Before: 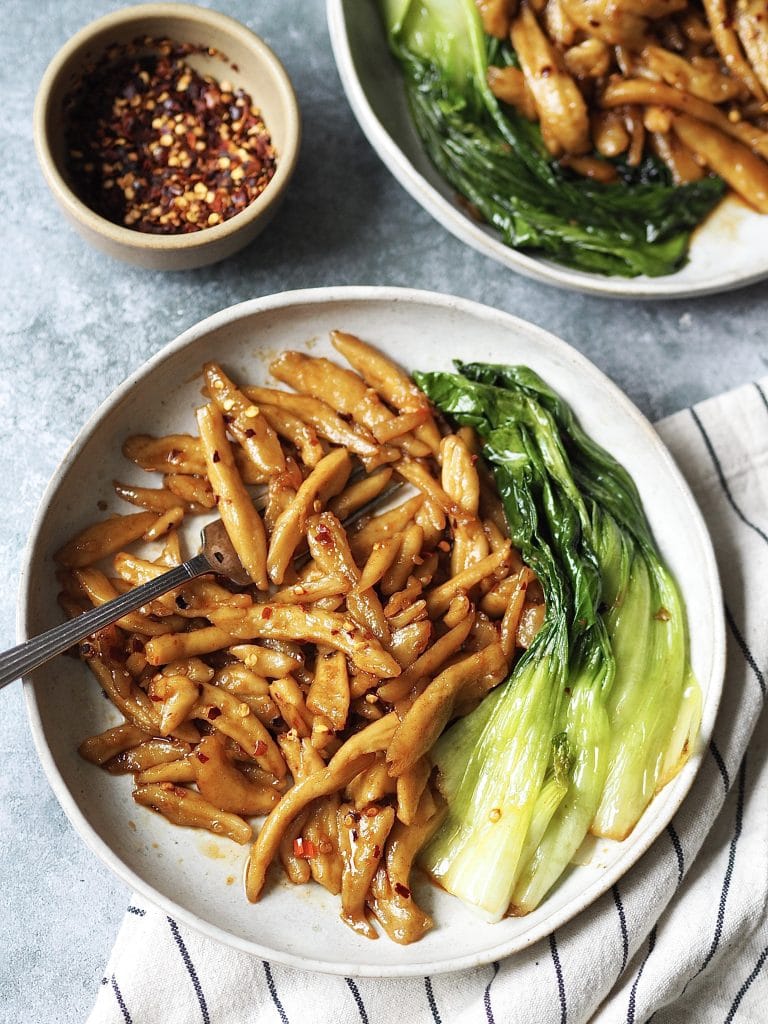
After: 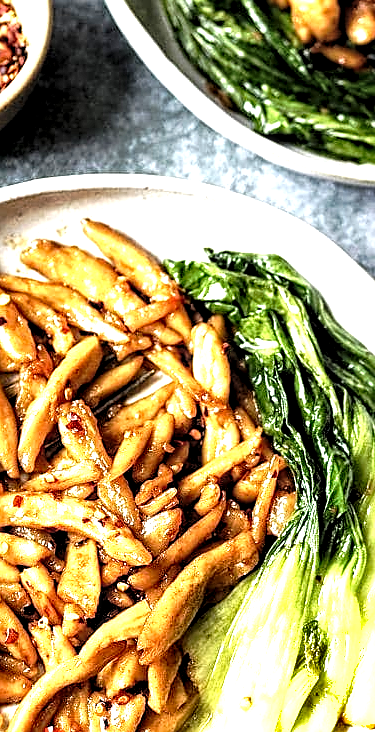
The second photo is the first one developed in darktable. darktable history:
sharpen: on, module defaults
shadows and highlights: radius 46.68, white point adjustment 6.73, compress 79.99%, soften with gaussian
crop: left 32.46%, top 10.953%, right 18.699%, bottom 17.499%
local contrast: highlights 64%, shadows 54%, detail 169%, midtone range 0.512
tone curve: curves: ch0 [(0, 0) (0.003, 0.047) (0.011, 0.047) (0.025, 0.047) (0.044, 0.049) (0.069, 0.051) (0.1, 0.062) (0.136, 0.086) (0.177, 0.125) (0.224, 0.178) (0.277, 0.246) (0.335, 0.324) (0.399, 0.407) (0.468, 0.48) (0.543, 0.57) (0.623, 0.675) (0.709, 0.772) (0.801, 0.876) (0.898, 0.963) (1, 1)], preserve colors none
exposure: black level correction 0.001, exposure 0.499 EV, compensate highlight preservation false
levels: levels [0.073, 0.497, 0.972]
